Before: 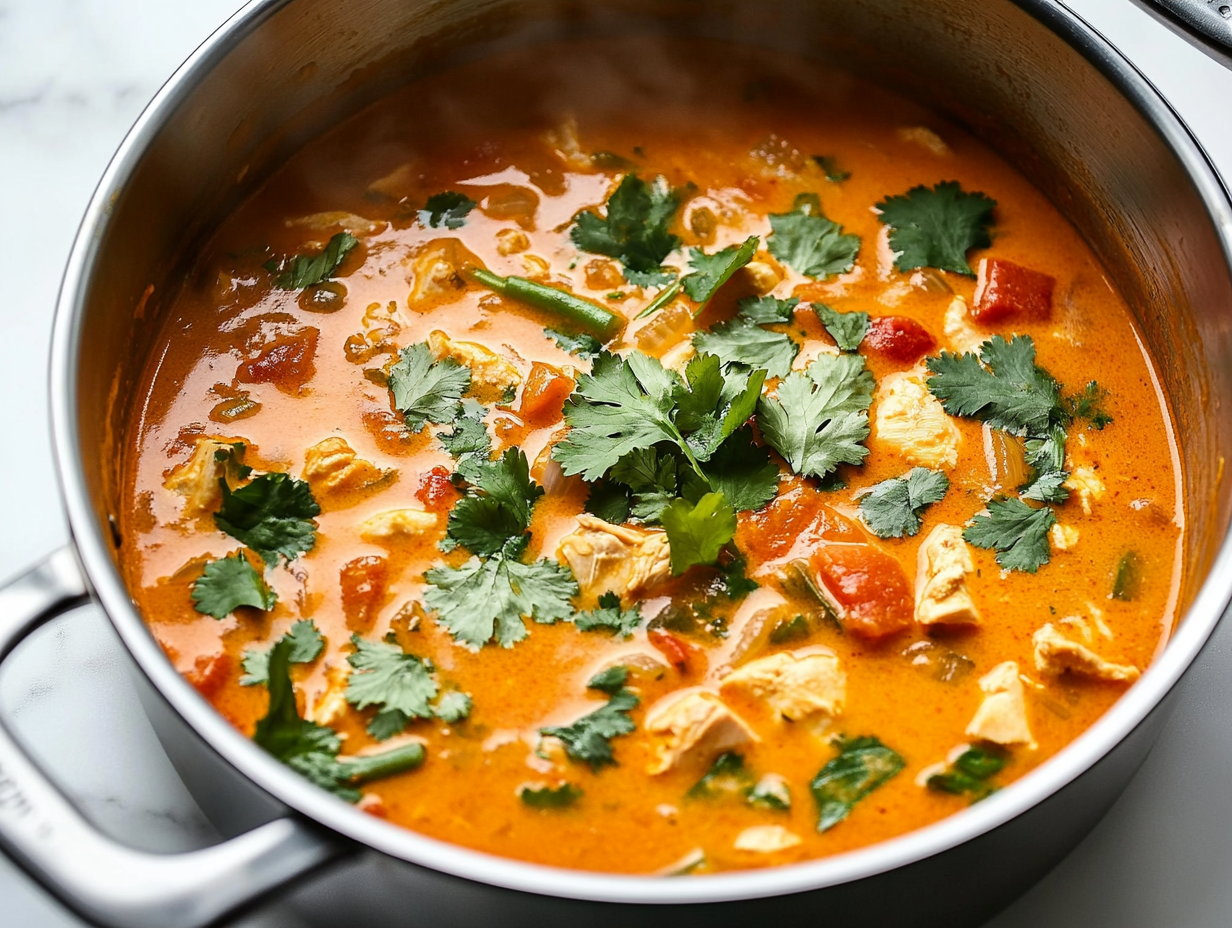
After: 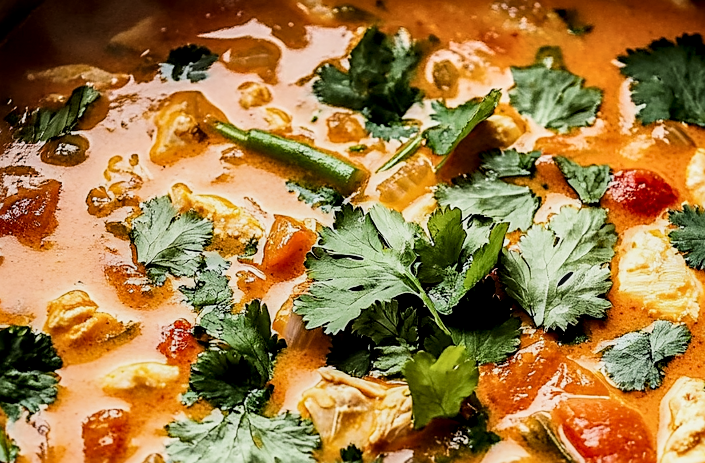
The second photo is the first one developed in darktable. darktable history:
filmic rgb: black relative exposure -16 EV, white relative exposure 5.29 EV, hardness 5.89, contrast 1.25
crop: left 21.019%, top 15.932%, right 21.7%, bottom 34.166%
sharpen: on, module defaults
local contrast: highlights 40%, shadows 63%, detail 138%, midtone range 0.516
